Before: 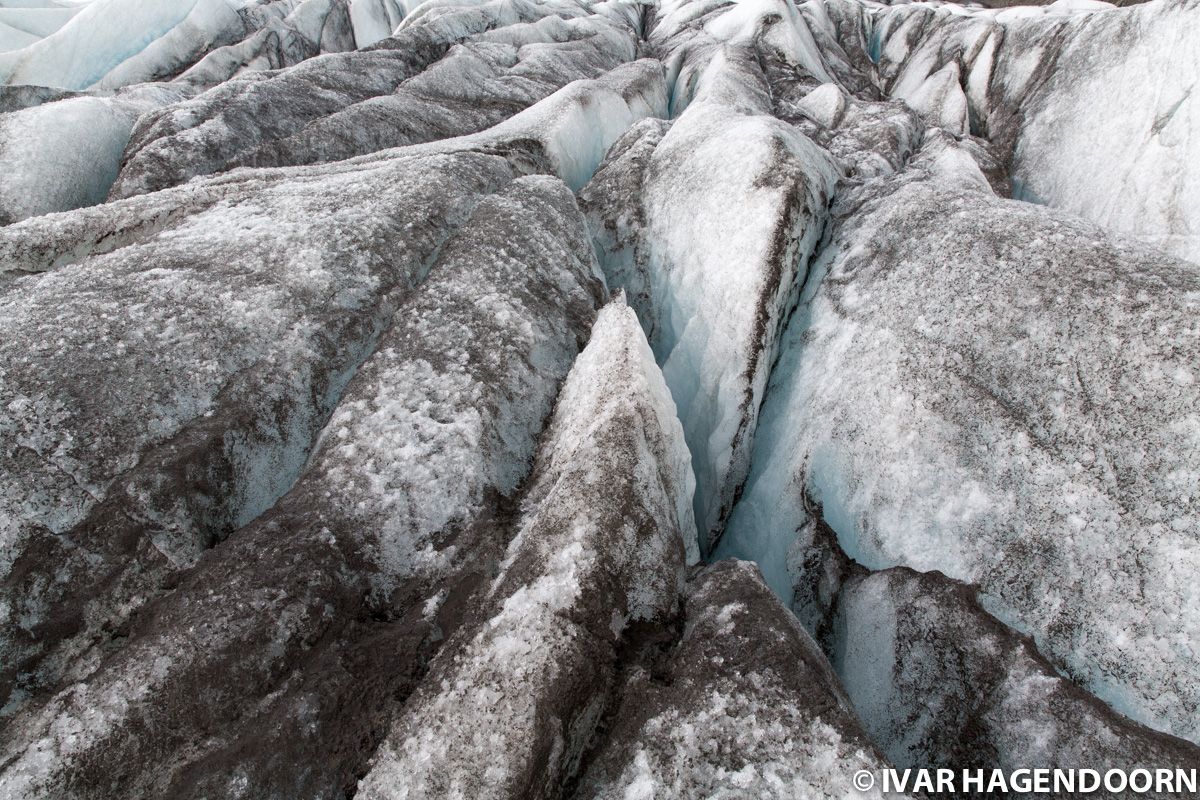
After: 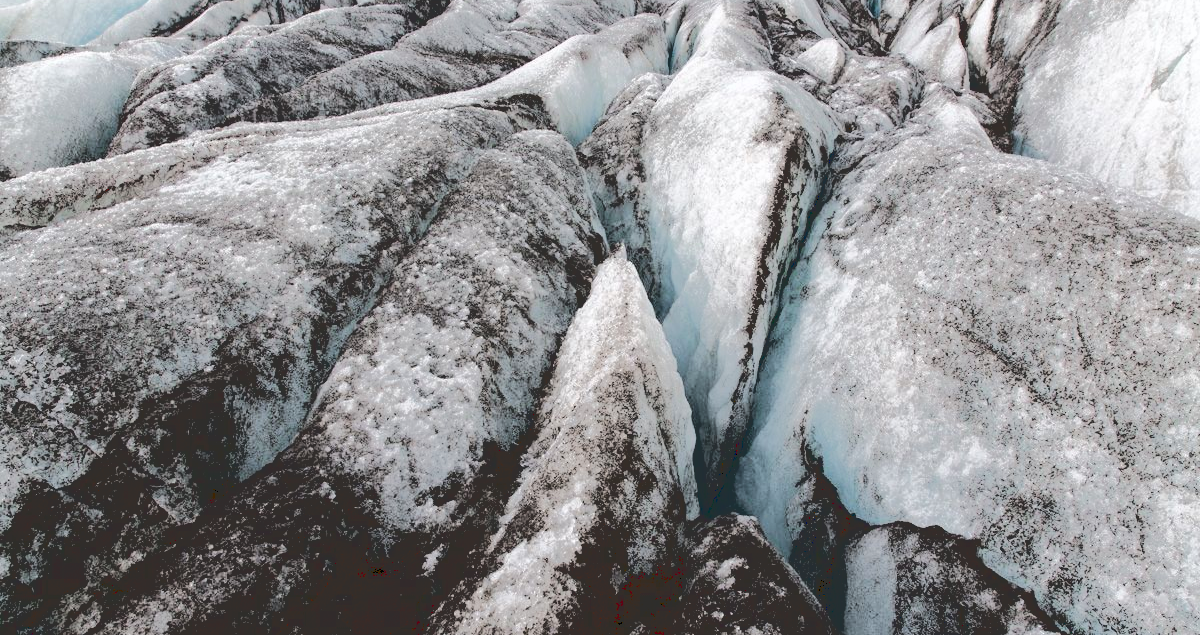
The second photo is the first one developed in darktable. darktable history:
crop and rotate: top 5.667%, bottom 14.937%
base curve: curves: ch0 [(0.065, 0.026) (0.236, 0.358) (0.53, 0.546) (0.777, 0.841) (0.924, 0.992)], preserve colors average RGB
color zones: curves: ch0 [(0.006, 0.385) (0.143, 0.563) (0.243, 0.321) (0.352, 0.464) (0.516, 0.456) (0.625, 0.5) (0.75, 0.5) (0.875, 0.5)]; ch1 [(0, 0.5) (0.134, 0.504) (0.246, 0.463) (0.421, 0.515) (0.5, 0.56) (0.625, 0.5) (0.75, 0.5) (0.875, 0.5)]; ch2 [(0, 0.5) (0.131, 0.426) (0.307, 0.289) (0.38, 0.188) (0.513, 0.216) (0.625, 0.548) (0.75, 0.468) (0.838, 0.396) (0.971, 0.311)]
